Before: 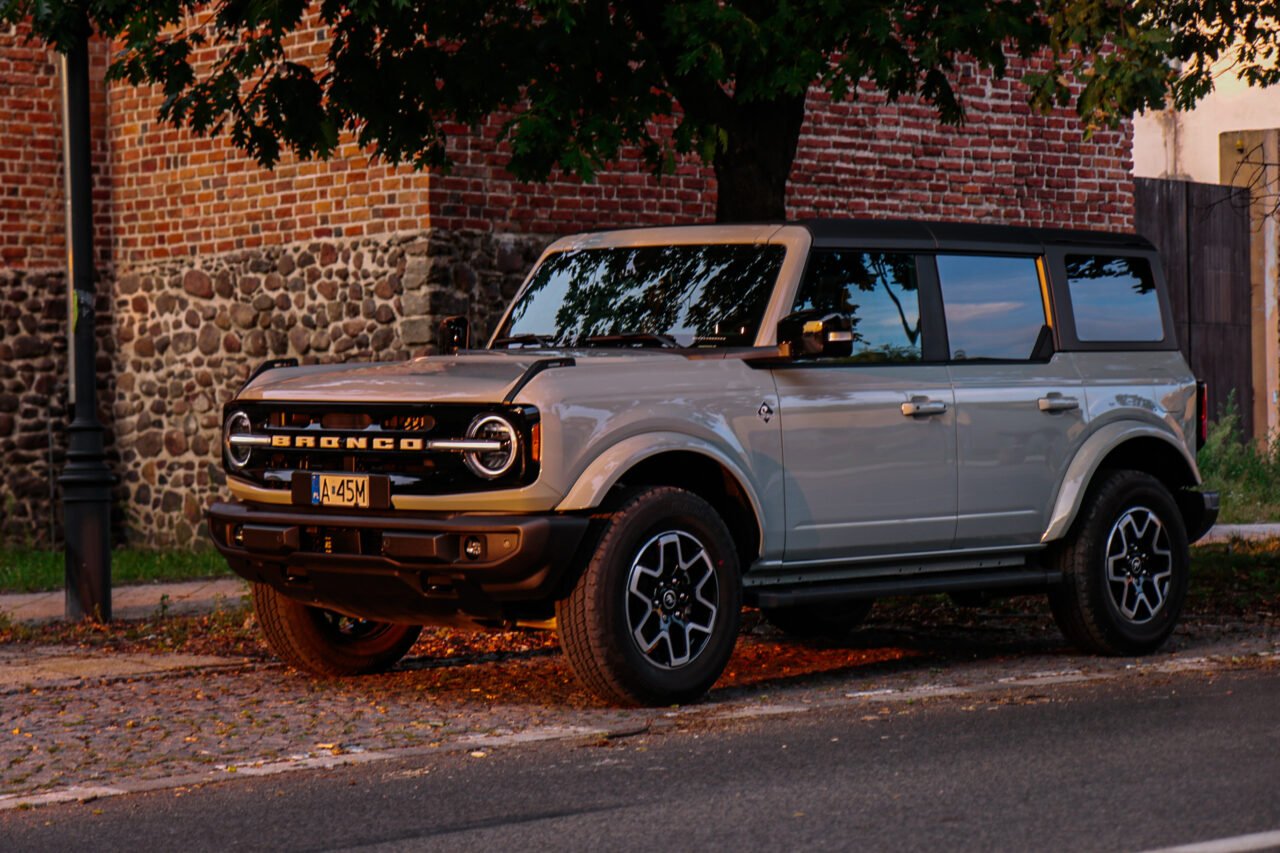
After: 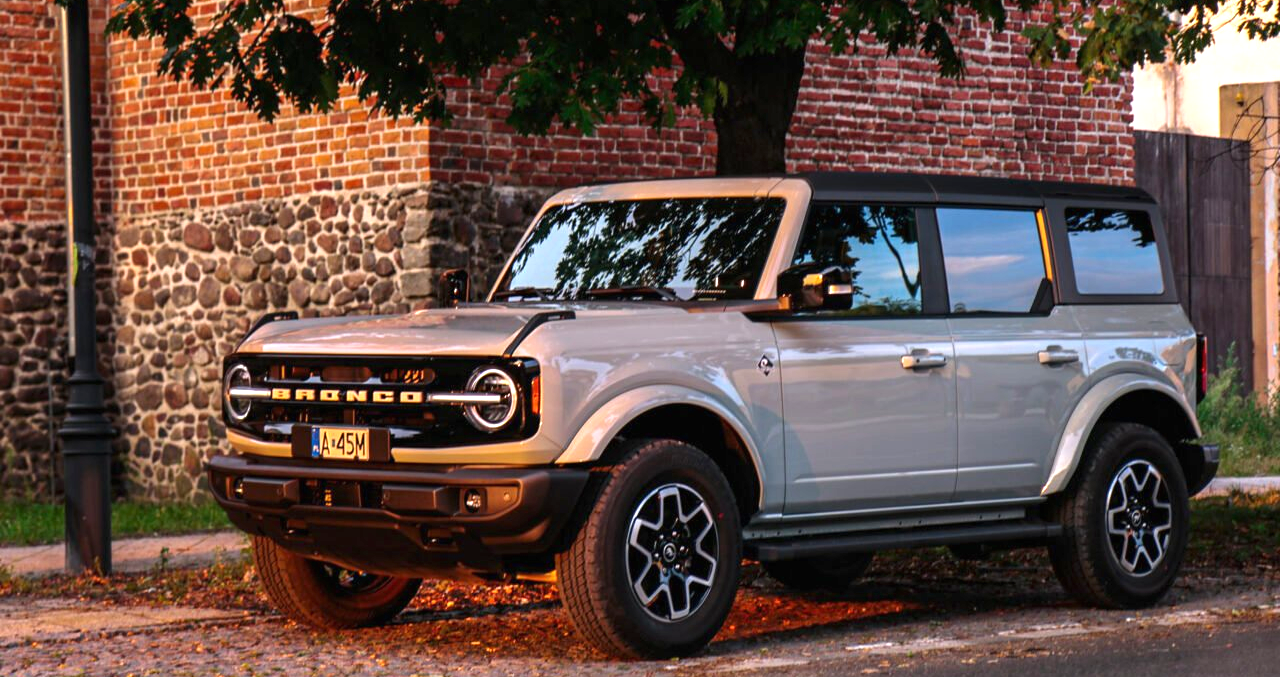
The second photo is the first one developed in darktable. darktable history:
exposure: black level correction 0, exposure 1.1 EV, compensate exposure bias true, compensate highlight preservation false
crop and rotate: top 5.667%, bottom 14.937%
